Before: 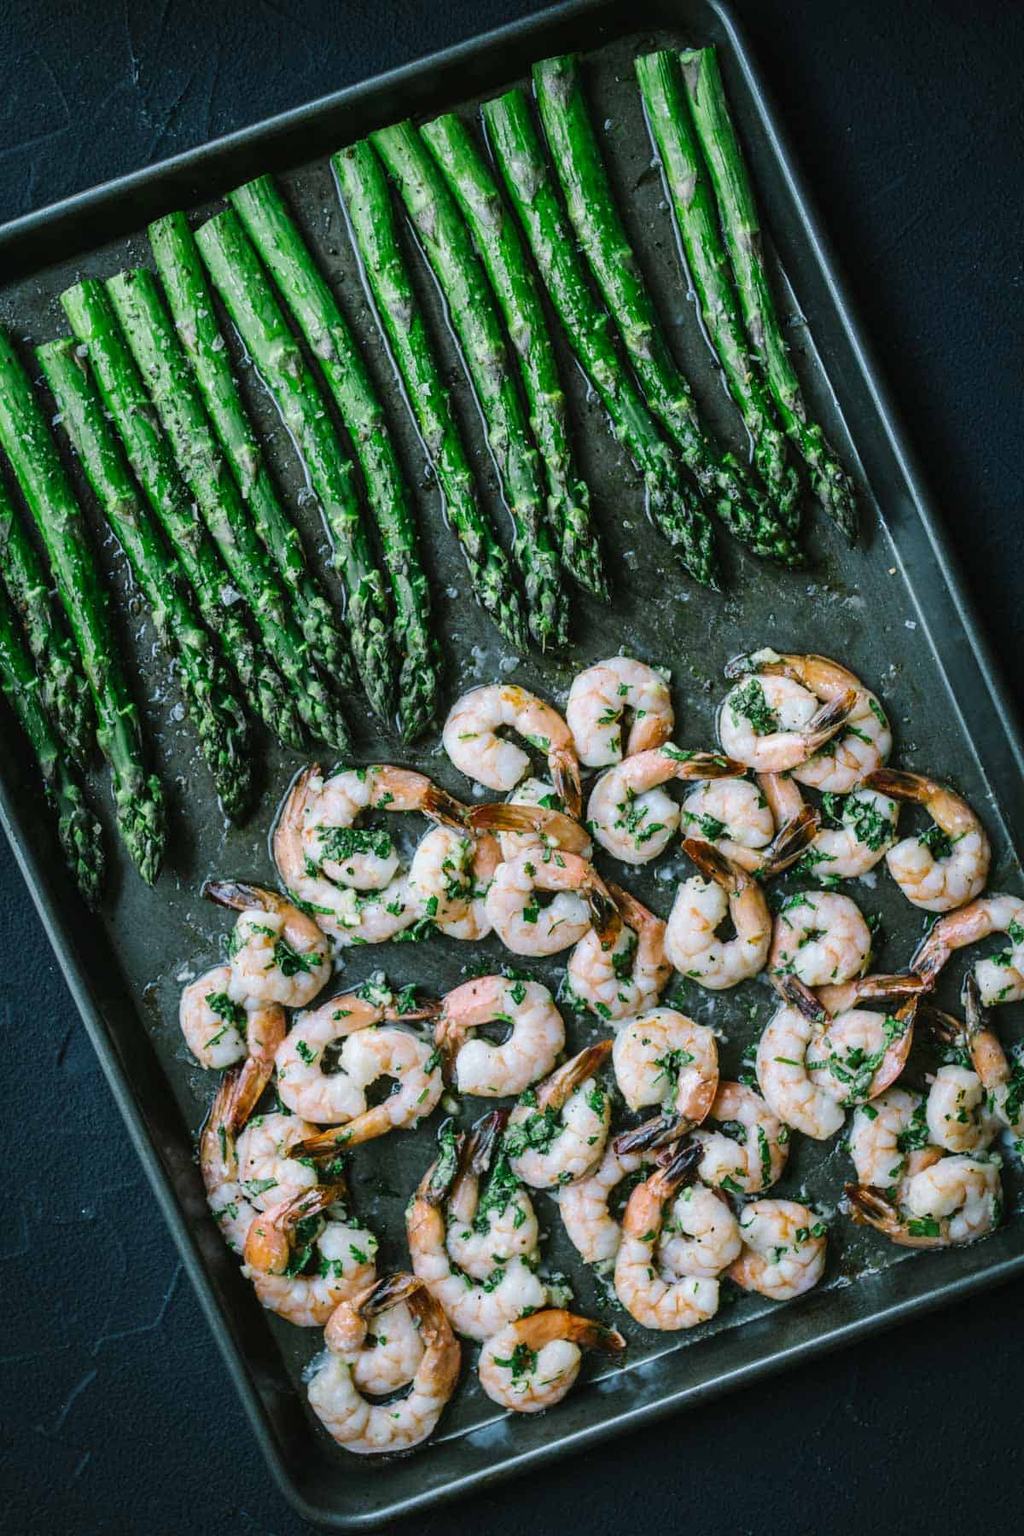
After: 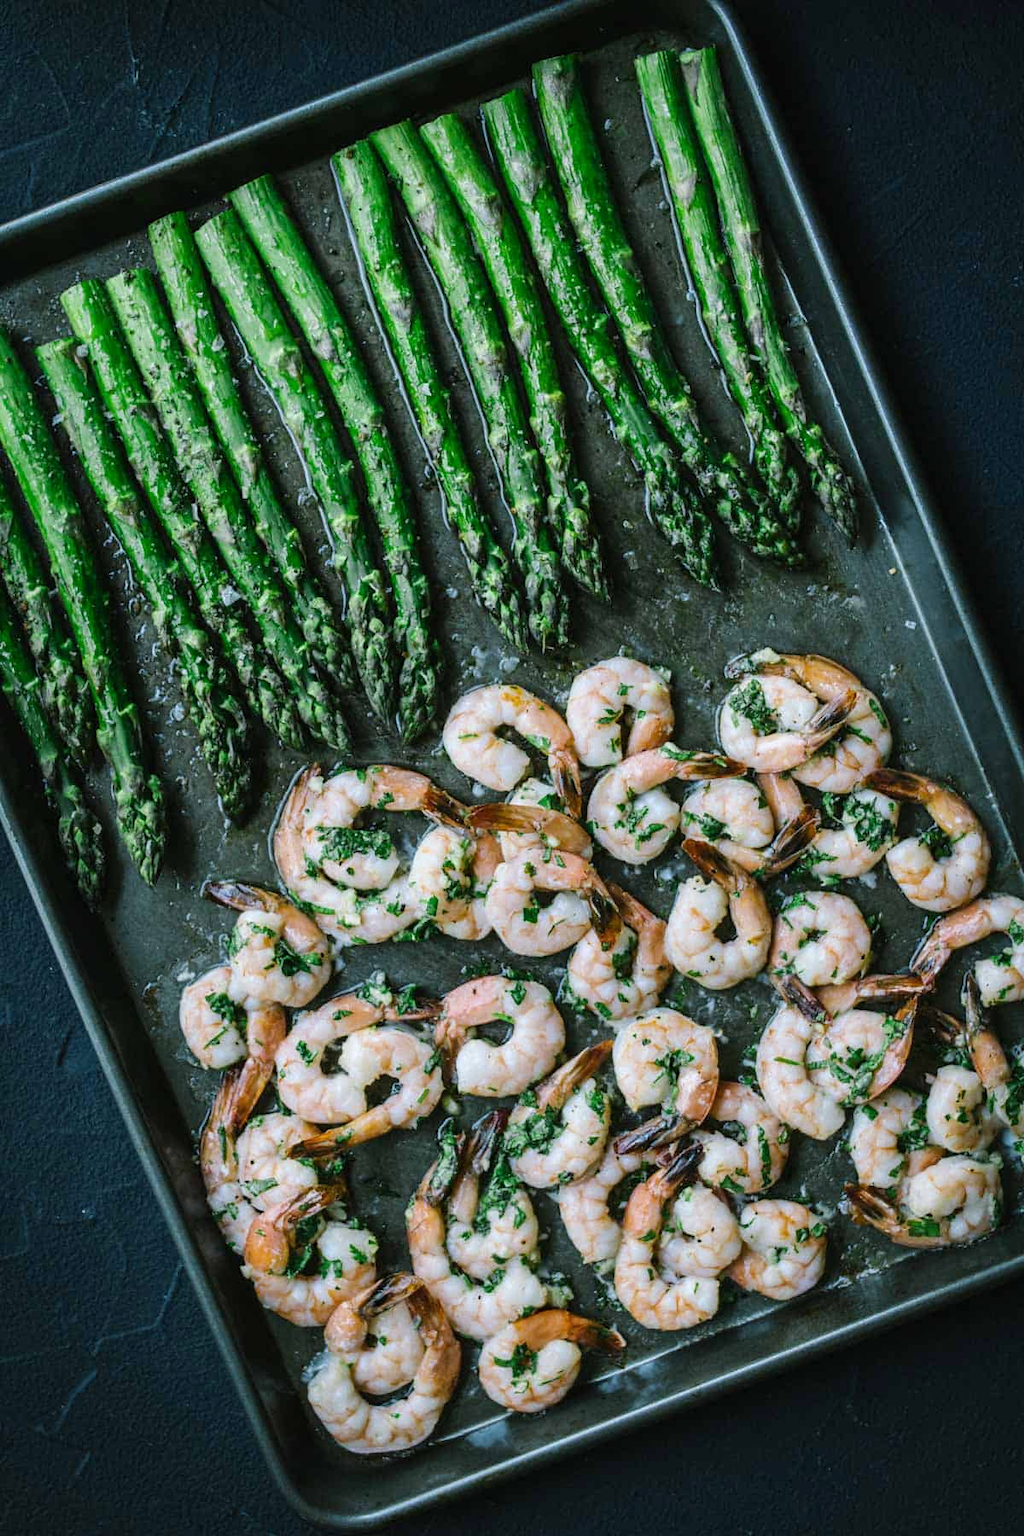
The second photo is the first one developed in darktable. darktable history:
color zones: curves: ch0 [(0.068, 0.464) (0.25, 0.5) (0.48, 0.508) (0.75, 0.536) (0.886, 0.476) (0.967, 0.456)]; ch1 [(0.066, 0.456) (0.25, 0.5) (0.616, 0.508) (0.746, 0.56) (0.934, 0.444)]
